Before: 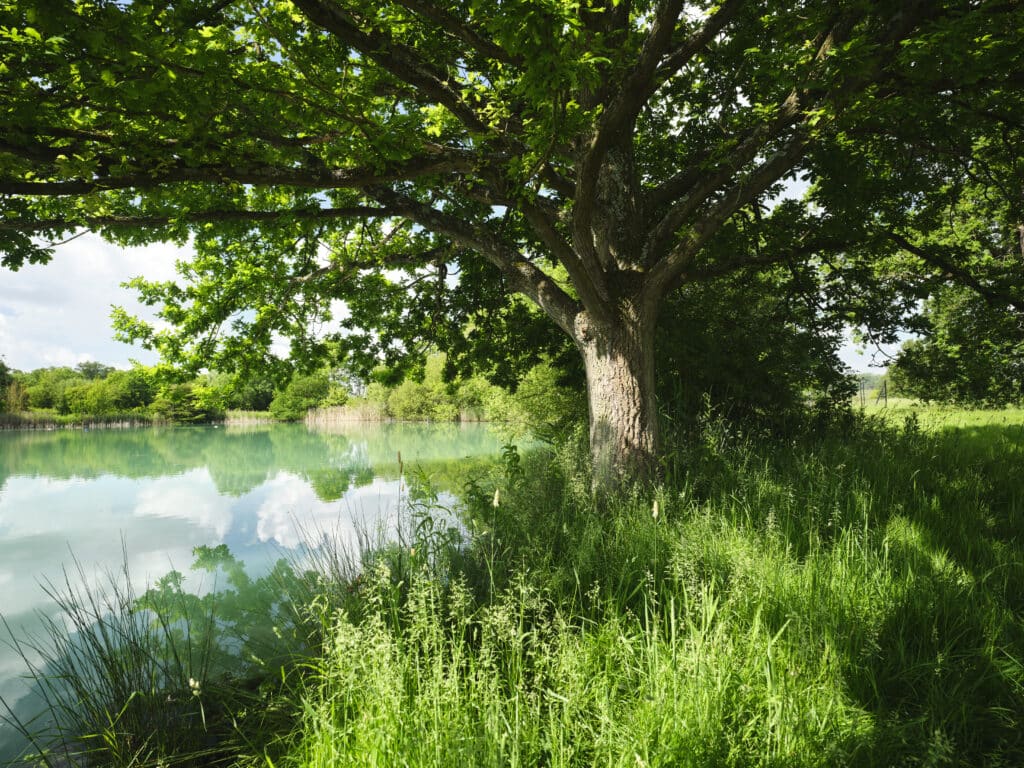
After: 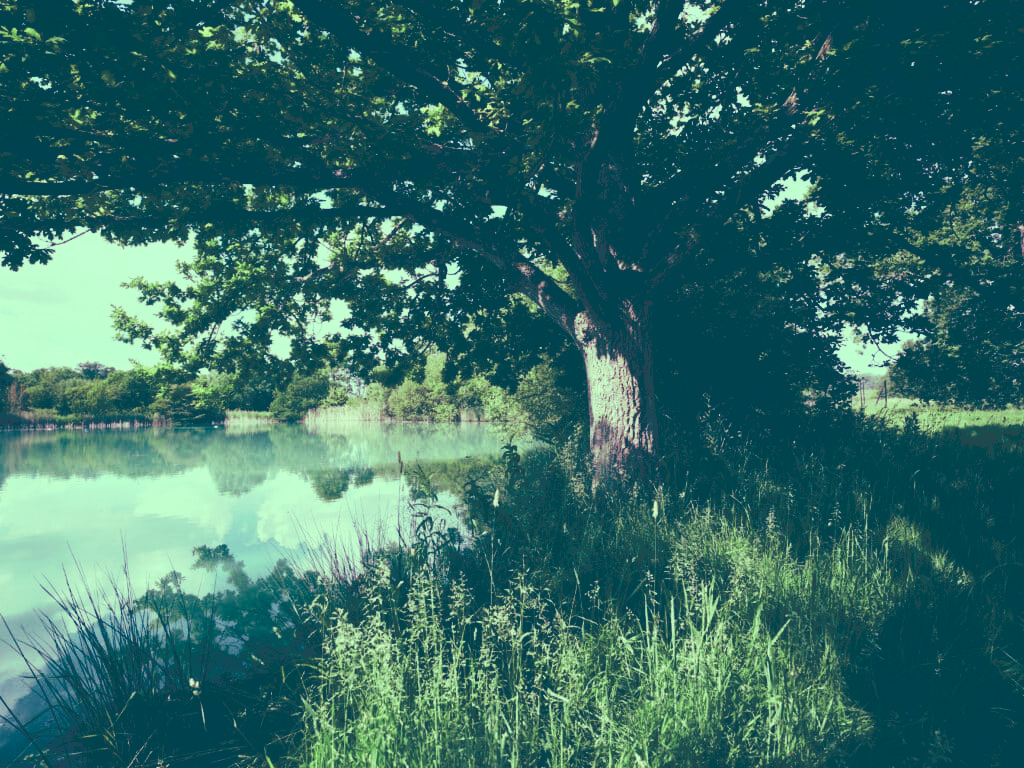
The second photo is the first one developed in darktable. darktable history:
tone curve: curves: ch0 [(0, 0) (0.003, 0.235) (0.011, 0.235) (0.025, 0.235) (0.044, 0.235) (0.069, 0.235) (0.1, 0.237) (0.136, 0.239) (0.177, 0.243) (0.224, 0.256) (0.277, 0.287) (0.335, 0.329) (0.399, 0.391) (0.468, 0.476) (0.543, 0.574) (0.623, 0.683) (0.709, 0.778) (0.801, 0.869) (0.898, 0.924) (1, 1)], preserve colors none
color look up table: target L [98.12, 96.98, 95.43, 86.76, 76.42, 69.15, 55.44, 50.05, 41.63, 39.73, 23.13, 201.49, 75.6, 67.93, 58.93, 59.84, 54.34, 51.11, 54.14, 44.94, 43.96, 39.98, 32.23, 30.46, 12.53, 16.77, 97.01, 96.76, 84.78, 75.81, 69.64, 75.2, 58.84, 63.98, 49.07, 35.79, 34.51, 38.21, 34.88, 20.42, 12.74, 15.46, 87.88, 80.12, 69.76, 59.67, 55.76, 54.47, 29.29], target a [-44.58, -49.64, -59.56, -55.26, -25.81, -31.66, -10.88, -28.08, -23.15, -1.934, -58.91, 0, 0.121, 12.87, 3.447, 4.503, 29.51, 46.04, 13.11, 7.381, 43.52, 23.8, 6.538, 25.44, -32.68, -43.89, -46.43, -46.12, -16.56, 1.342, -9.115, 1.473, 33.12, -11.48, 22.85, -4.546, 25.62, 17.78, -0.868, -51.42, -31.82, -37.86, -50.67, -28.08, -33.5, -12.19, -11.58, -16.21, -22.65], target b [34.58, 45.43, 29.33, 24.35, 17.62, 27.66, 8.154, 8.557, -10.18, -7.207, -19.05, -0.001, 7.479, 17.7, 23.25, 7.226, 4.461, 13.78, -5.663, -12.58, -10.07, -10.62, -5.482, -7.401, -32.9, -28.9, 28.76, 27.82, 8.72, 3.568, 0.559, -7.328, -19.89, -23.71, -22.76, -32.72, -27.44, -48.49, -36.95, -27.04, -36.81, -37.3, 13.9, 2.044, -1.892, -7.708, -16.72, -27.19, -24.32], num patches 49
